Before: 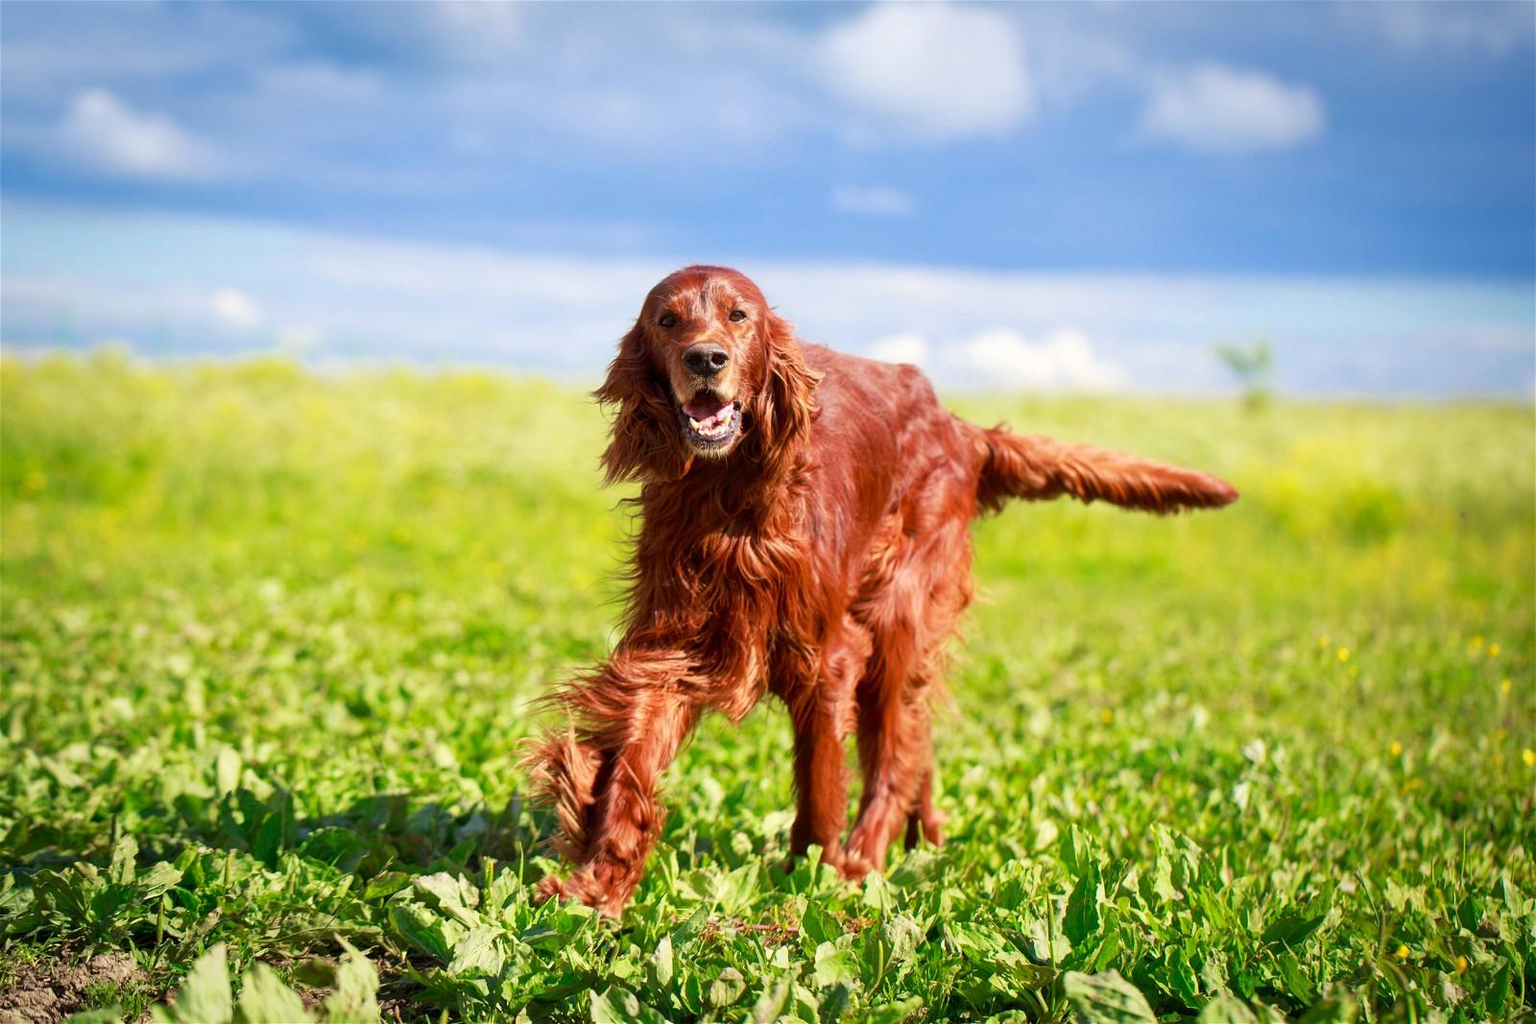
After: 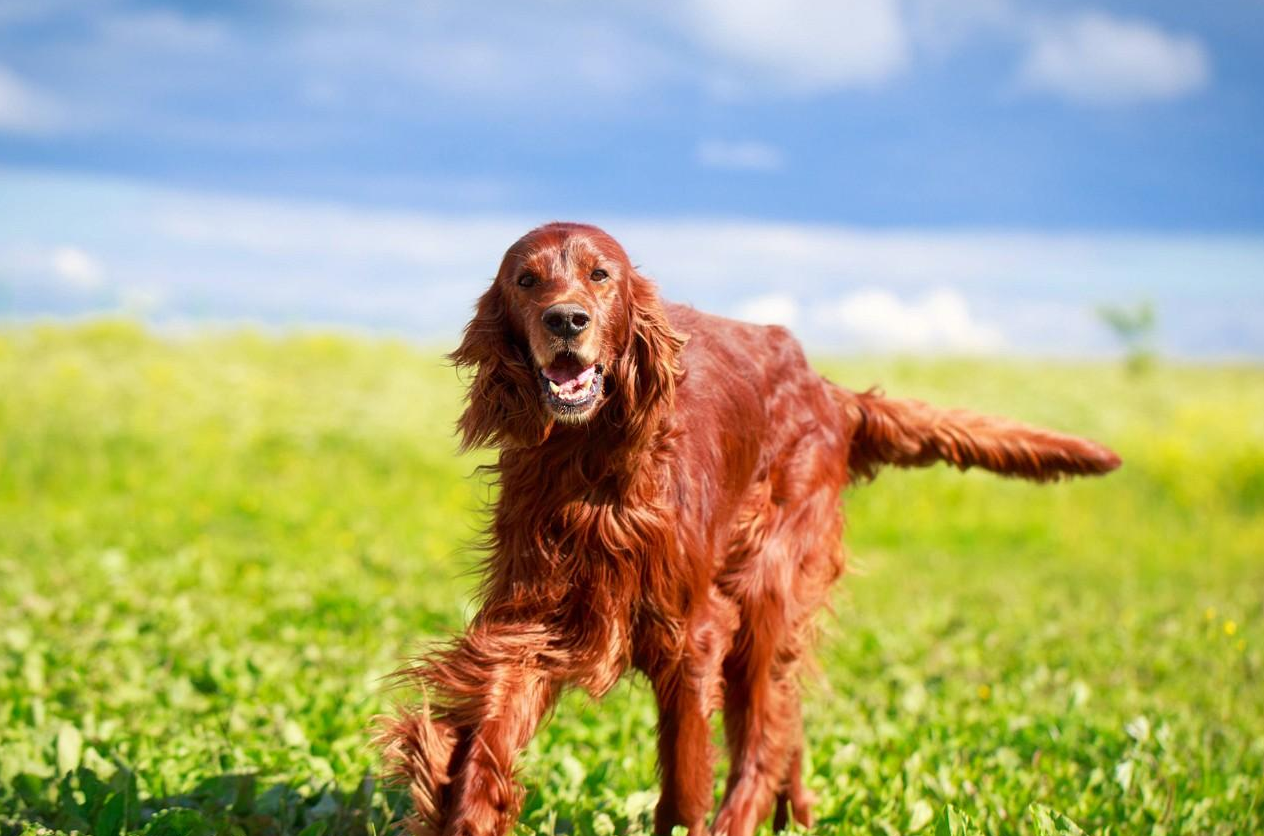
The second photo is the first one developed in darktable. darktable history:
crop and rotate: left 10.581%, top 5.153%, right 10.39%, bottom 16.442%
